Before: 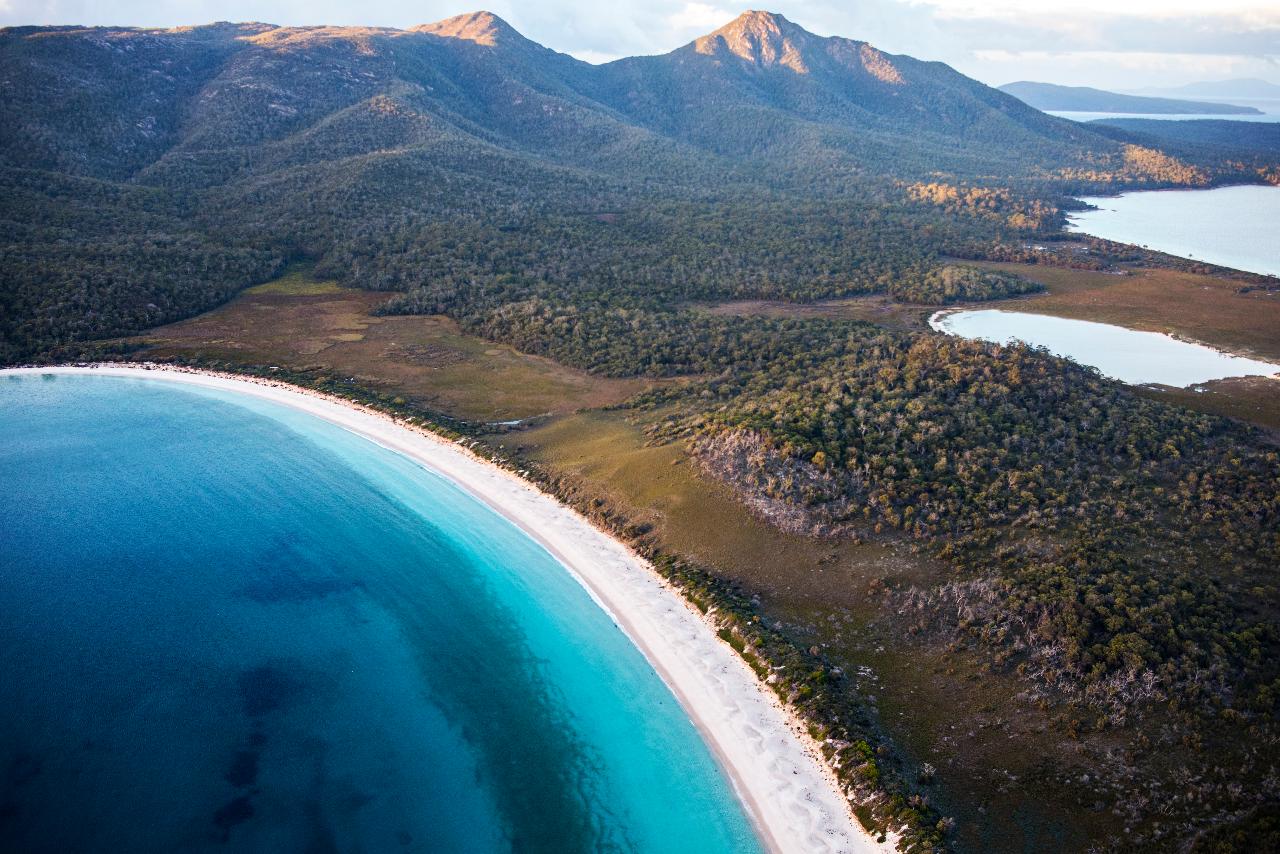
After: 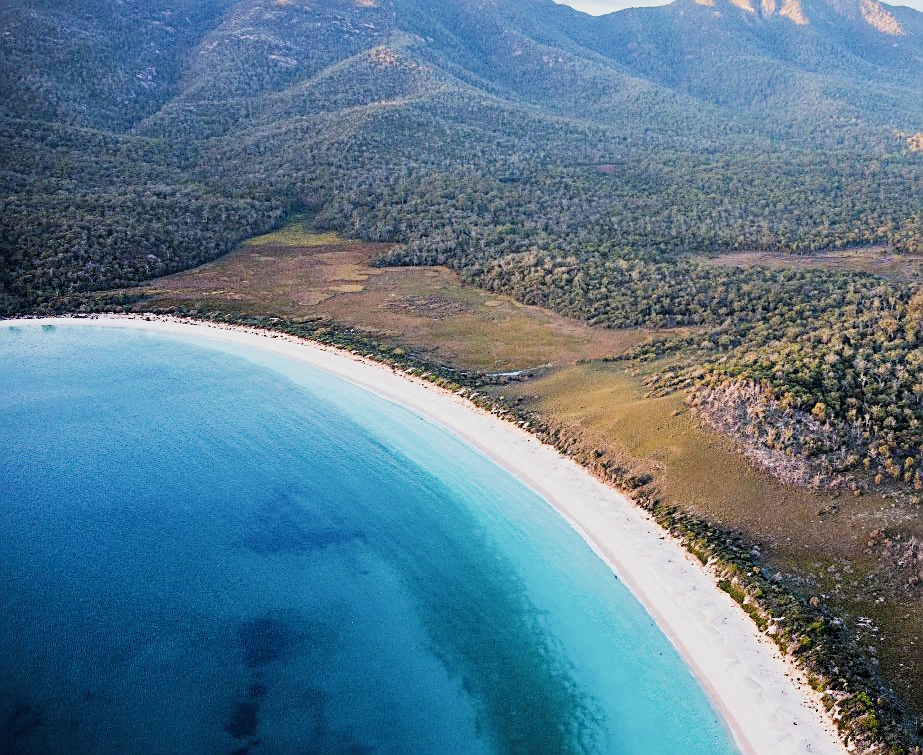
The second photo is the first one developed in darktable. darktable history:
exposure: black level correction 0, exposure 0.879 EV, compensate highlight preservation false
sharpen: on, module defaults
crop: top 5.739%, right 27.848%, bottom 5.782%
filmic rgb: black relative exposure -7.13 EV, white relative exposure 5.34 EV, hardness 3.02, add noise in highlights 0.001, color science v3 (2019), use custom middle-gray values true, contrast in highlights soft
